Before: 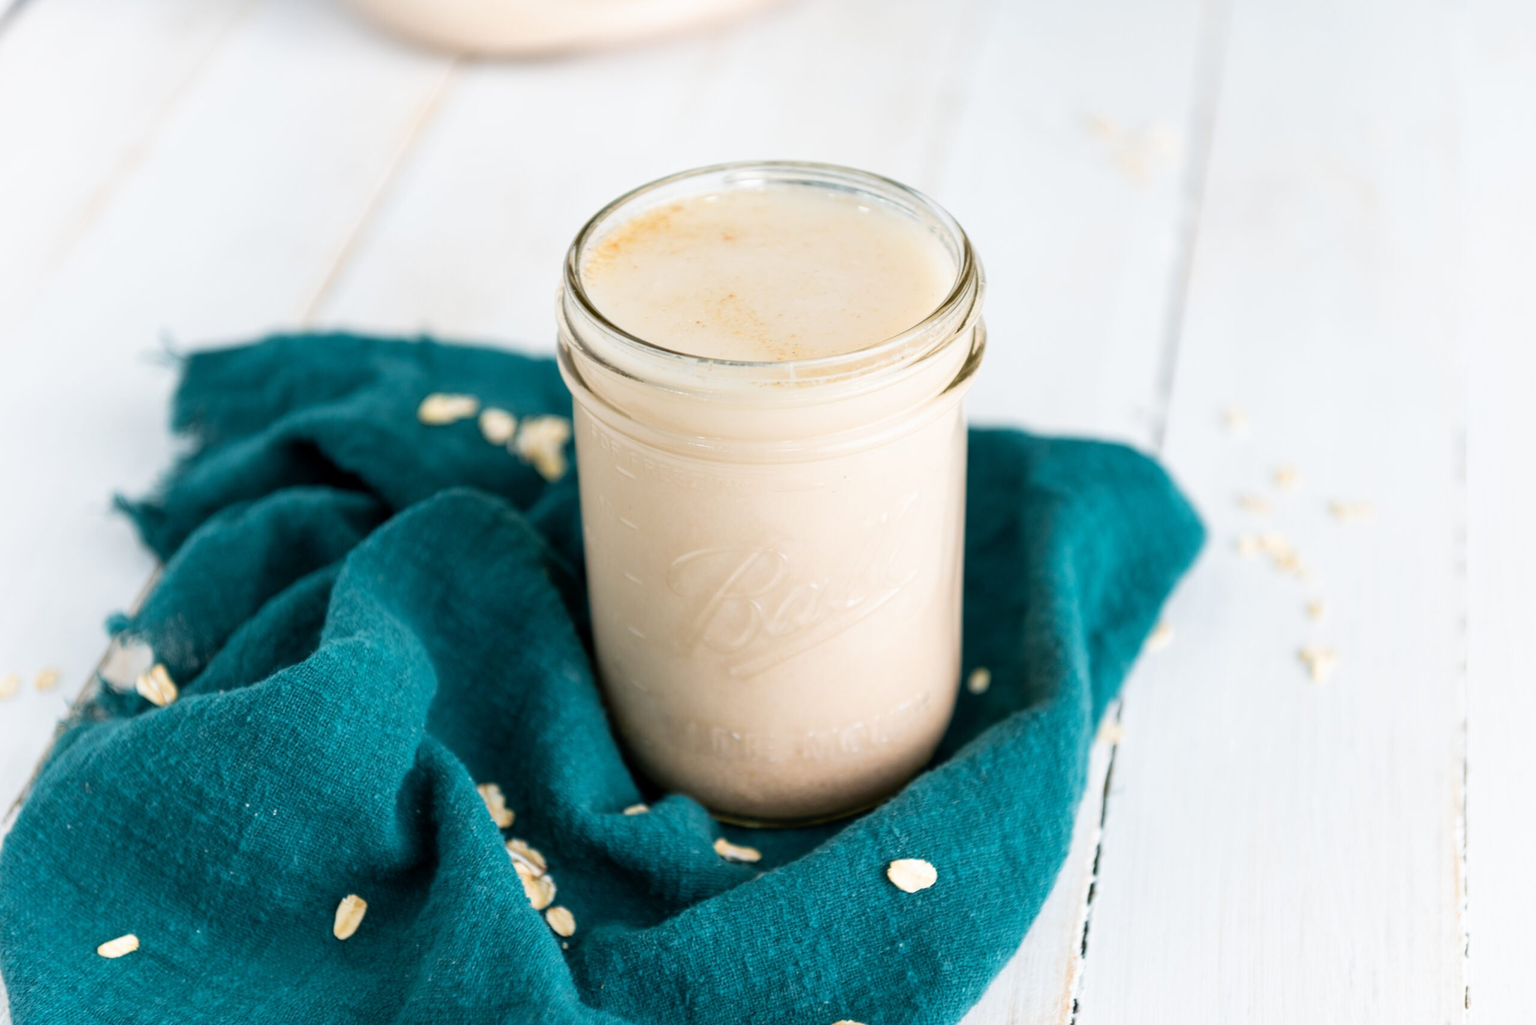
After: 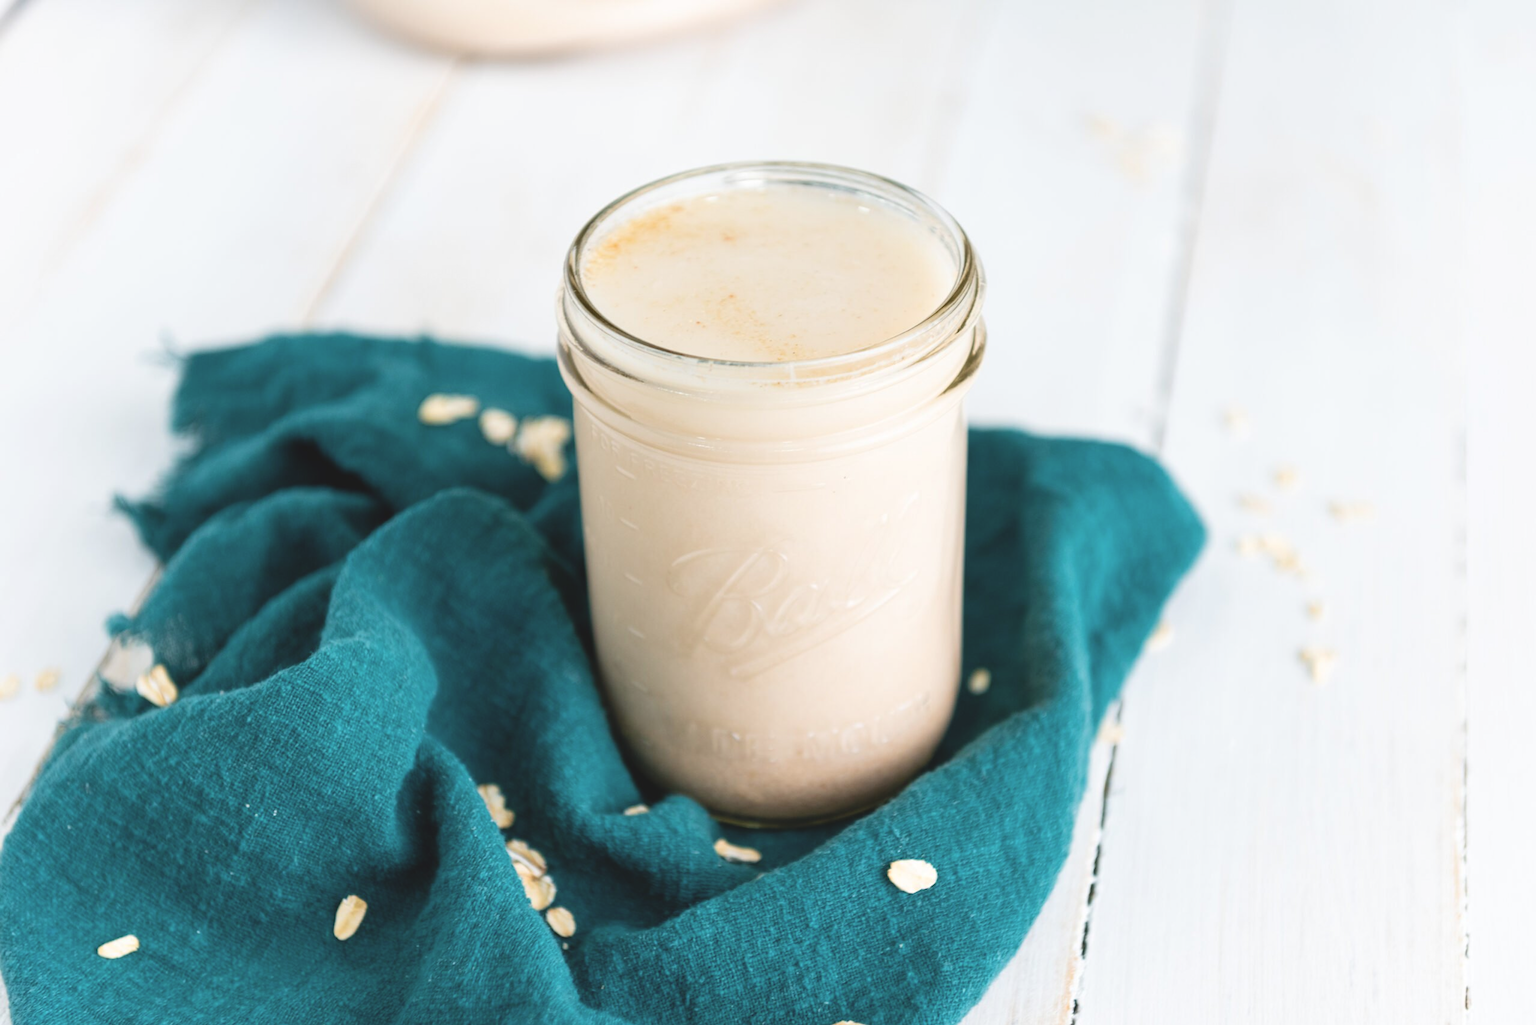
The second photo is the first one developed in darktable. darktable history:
color balance "[matte effect]": lift [1.007, 1, 1, 1], gamma [1.097, 1, 1, 1]
